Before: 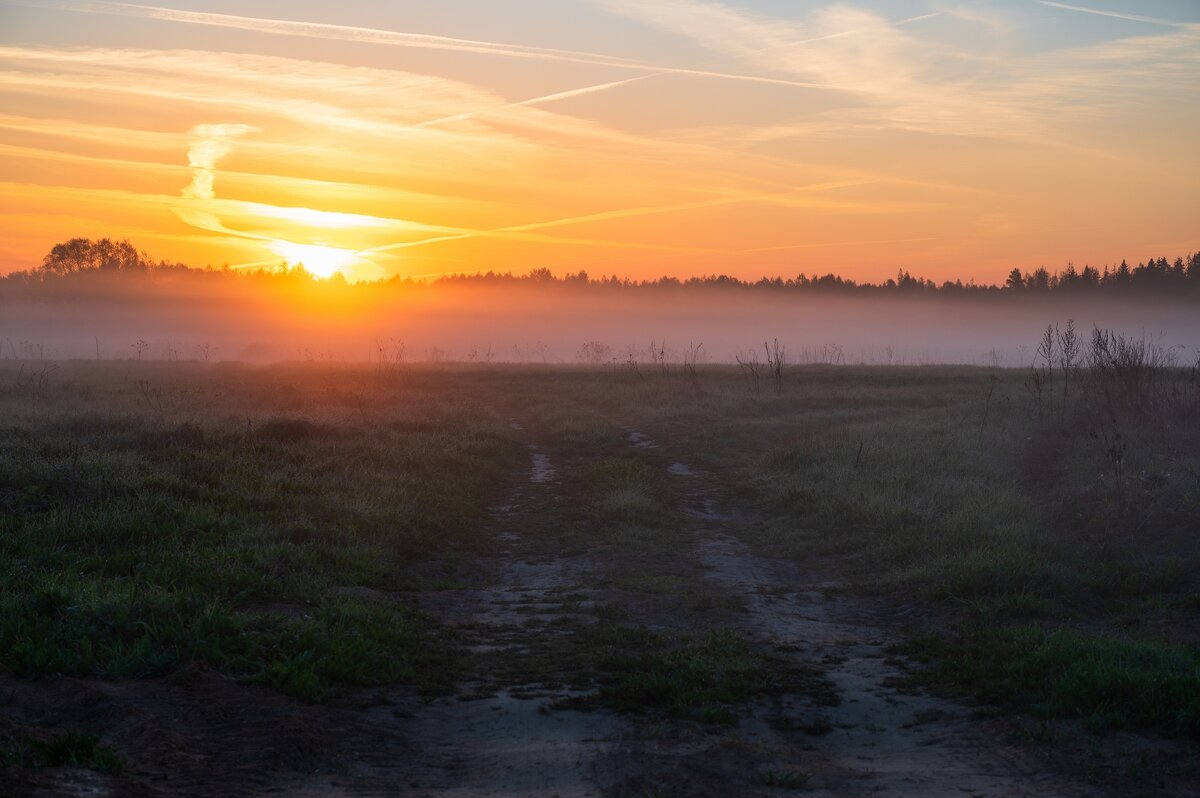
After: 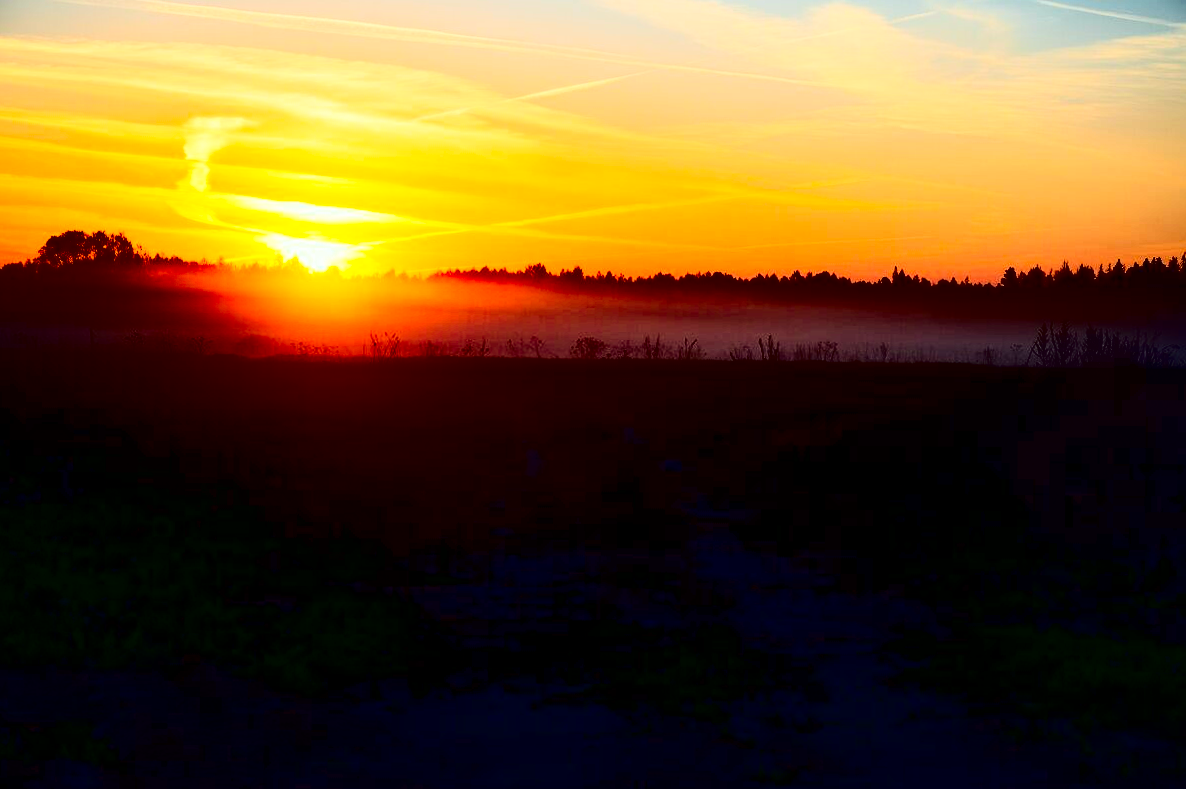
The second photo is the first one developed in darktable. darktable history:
crop and rotate: angle -0.42°
color correction: highlights a* -4.74, highlights b* 5.06, saturation 0.969
contrast brightness saturation: contrast 0.788, brightness -0.997, saturation 0.981
